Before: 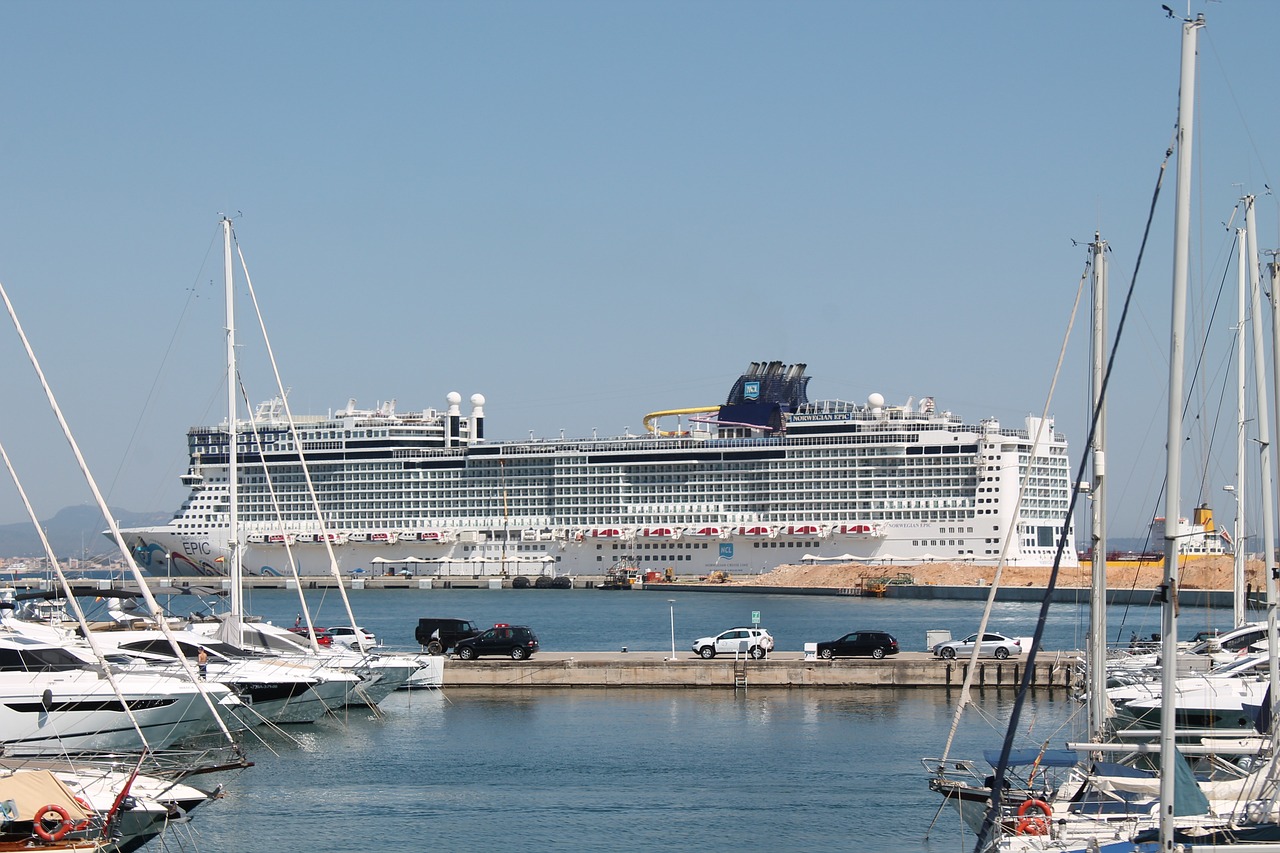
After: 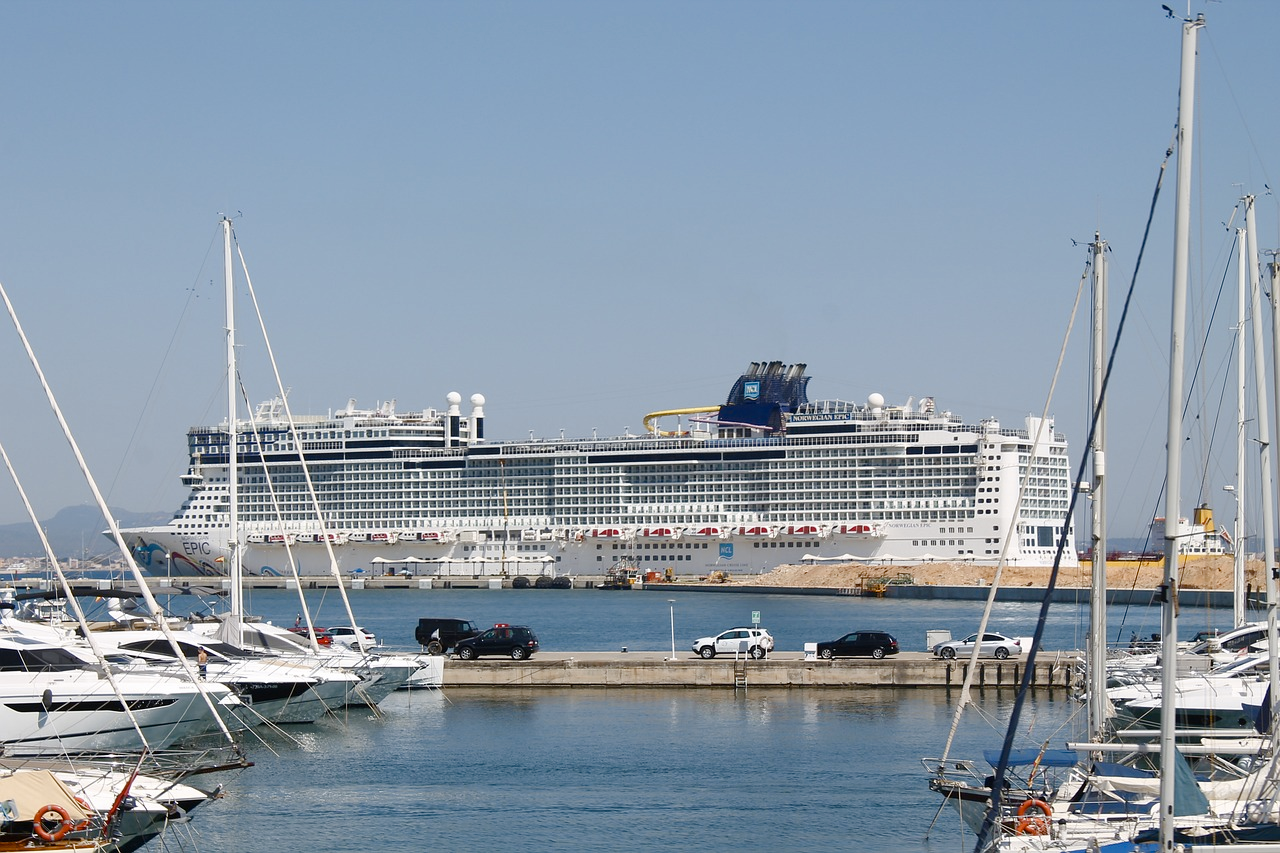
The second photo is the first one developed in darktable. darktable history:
color contrast: green-magenta contrast 0.8, blue-yellow contrast 1.1, unbound 0
color balance rgb: perceptual saturation grading › global saturation 20%, perceptual saturation grading › highlights -50%, perceptual saturation grading › shadows 30%
